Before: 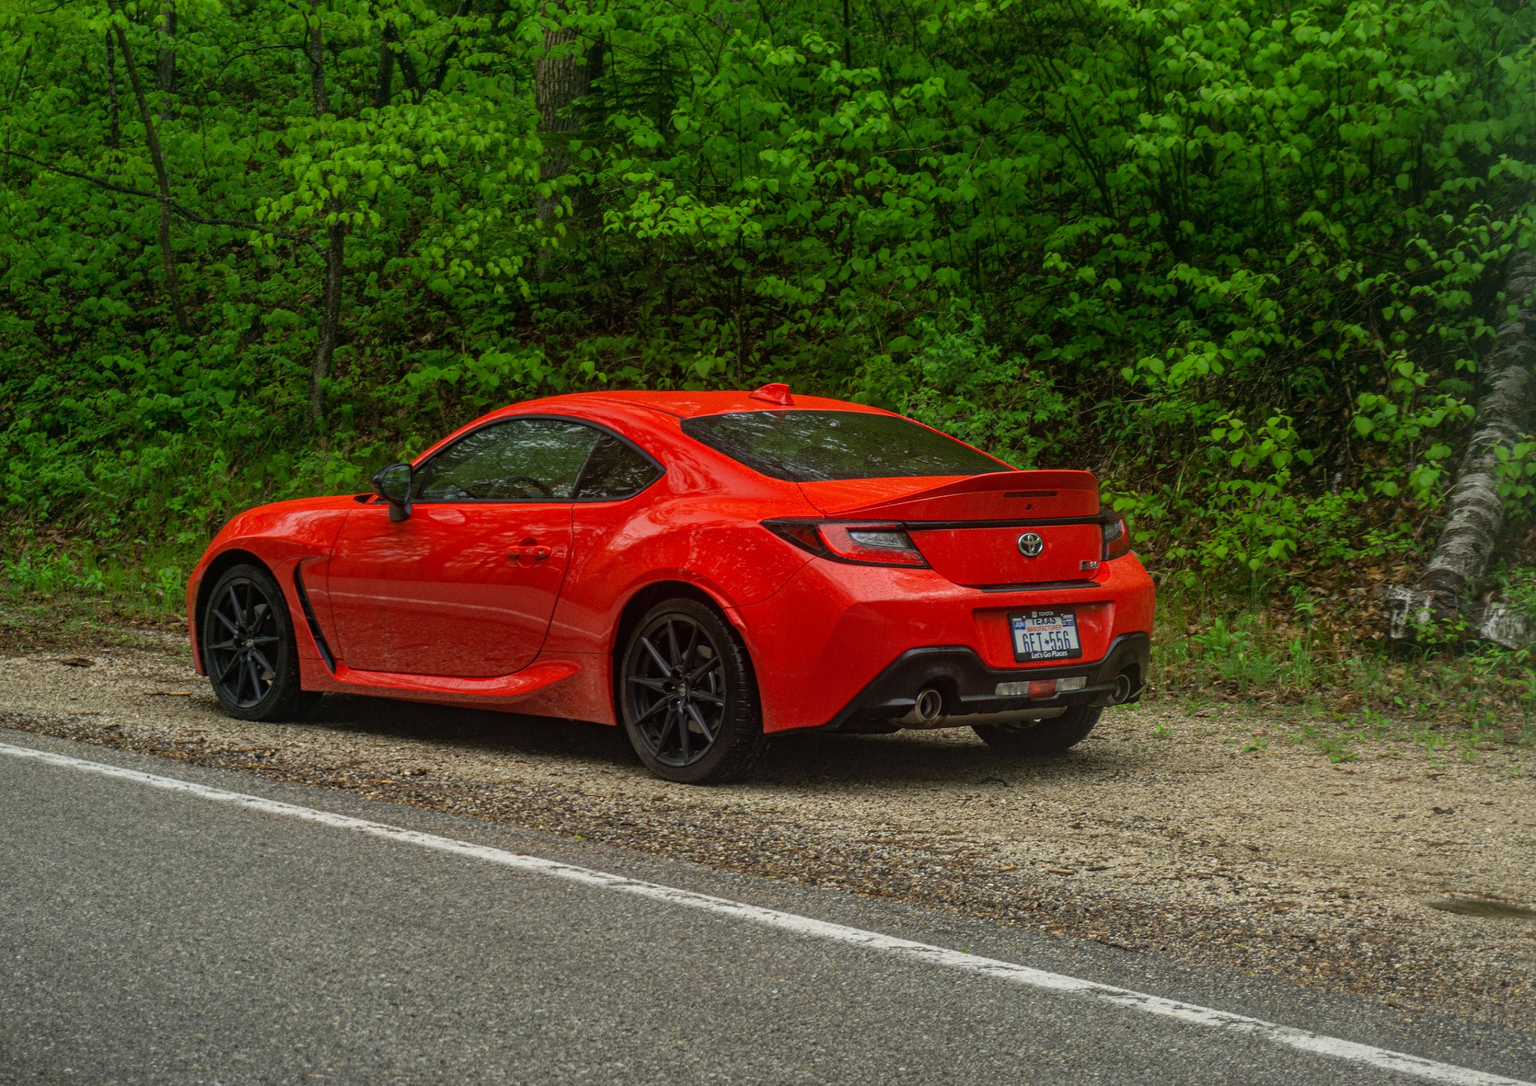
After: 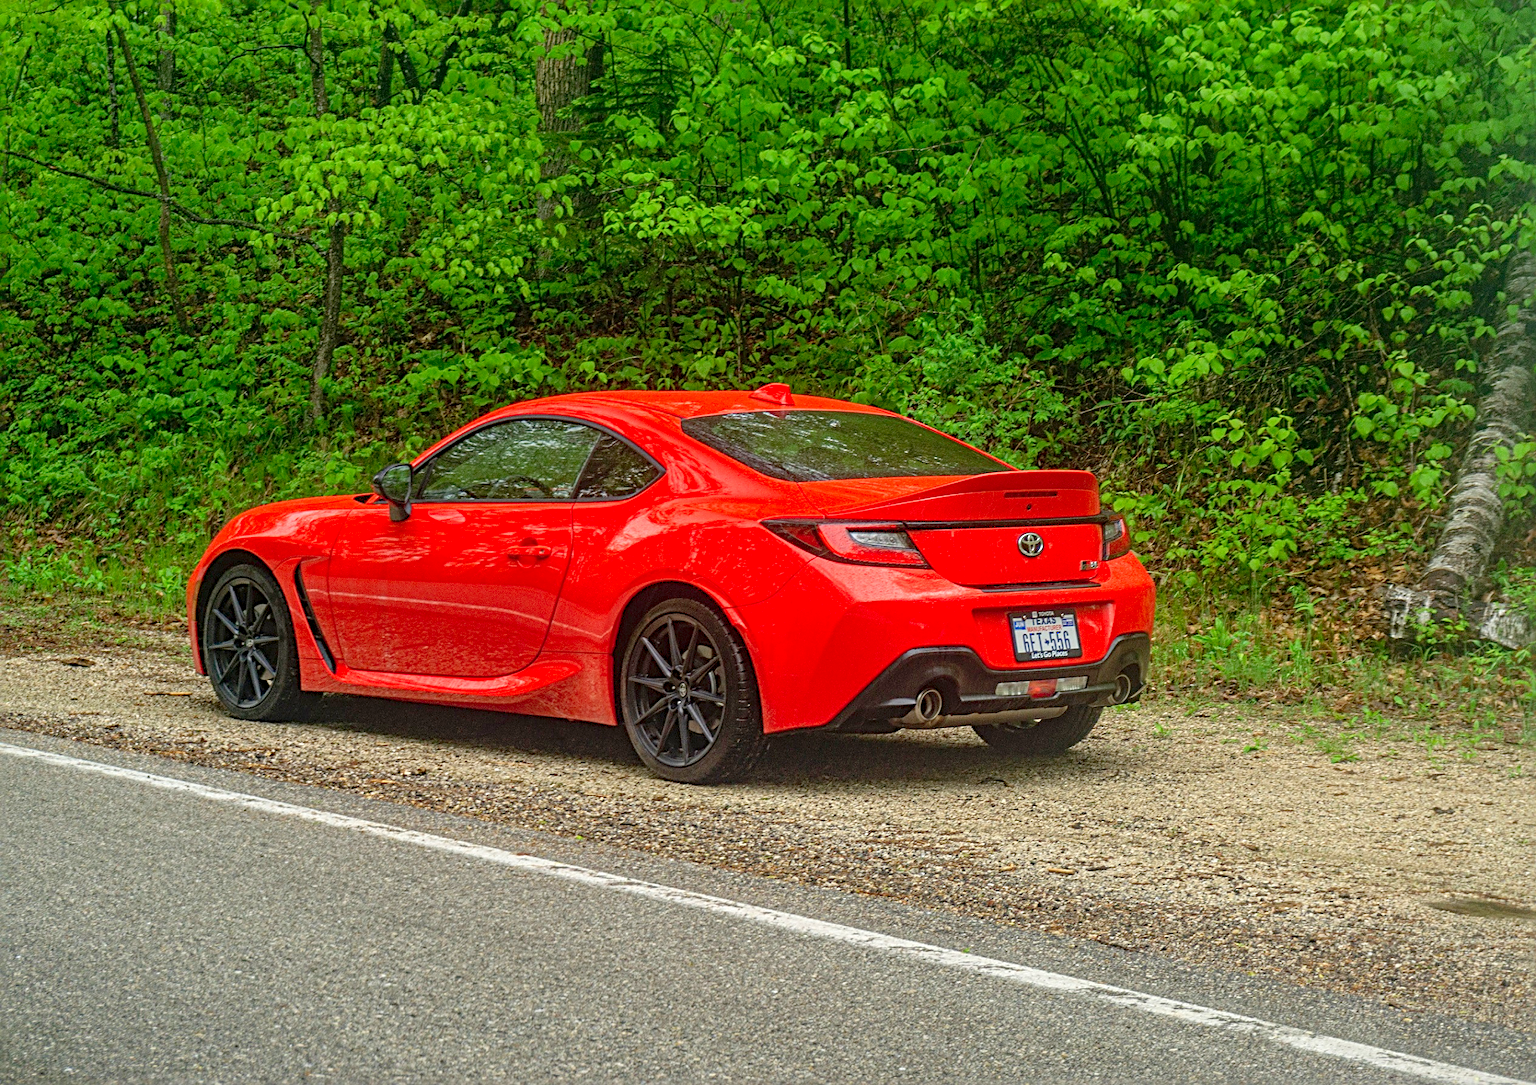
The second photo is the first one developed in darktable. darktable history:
levels: black 0.053%, levels [0, 0.397, 0.955]
local contrast: highlights 104%, shadows 98%, detail 119%, midtone range 0.2
sharpen: radius 3.951
